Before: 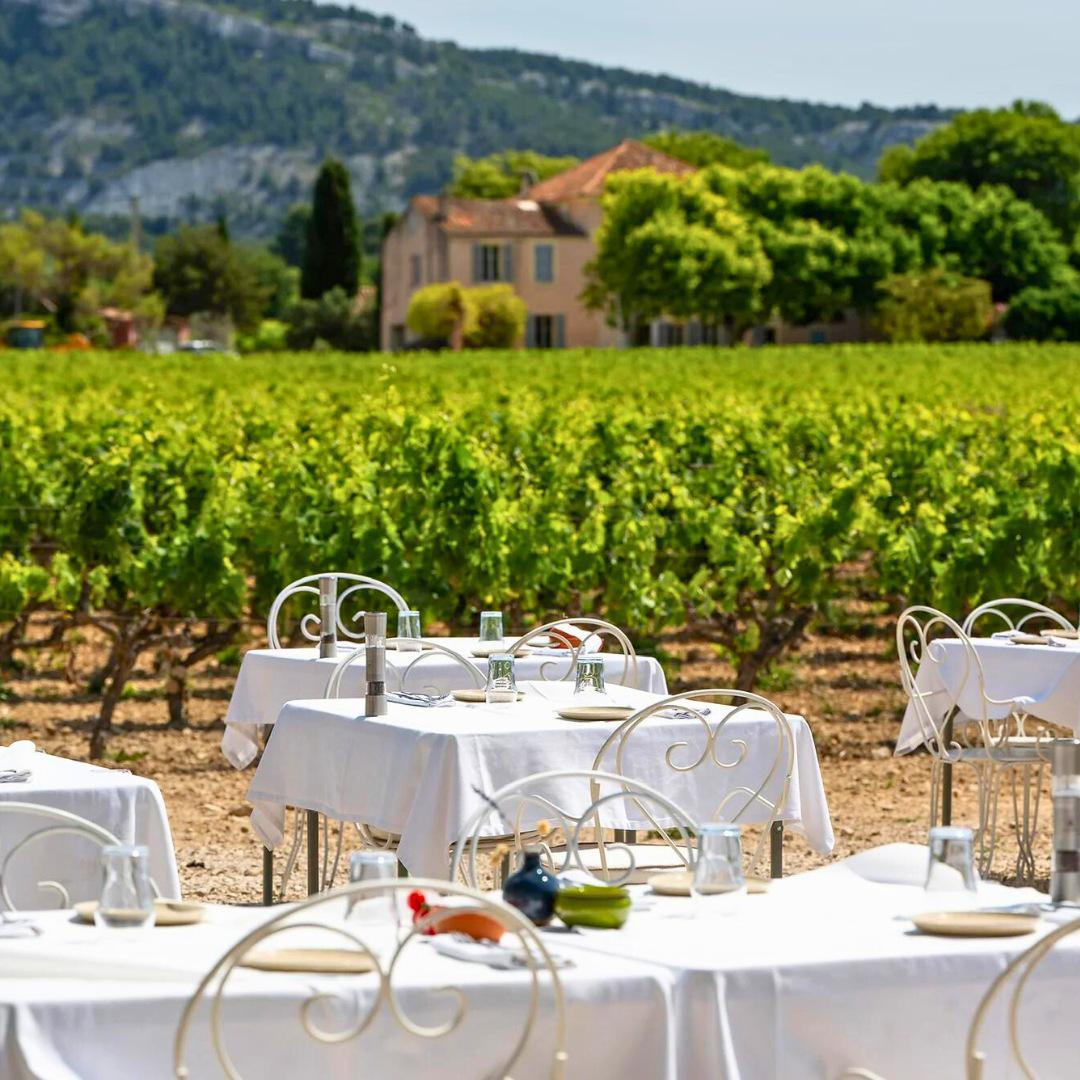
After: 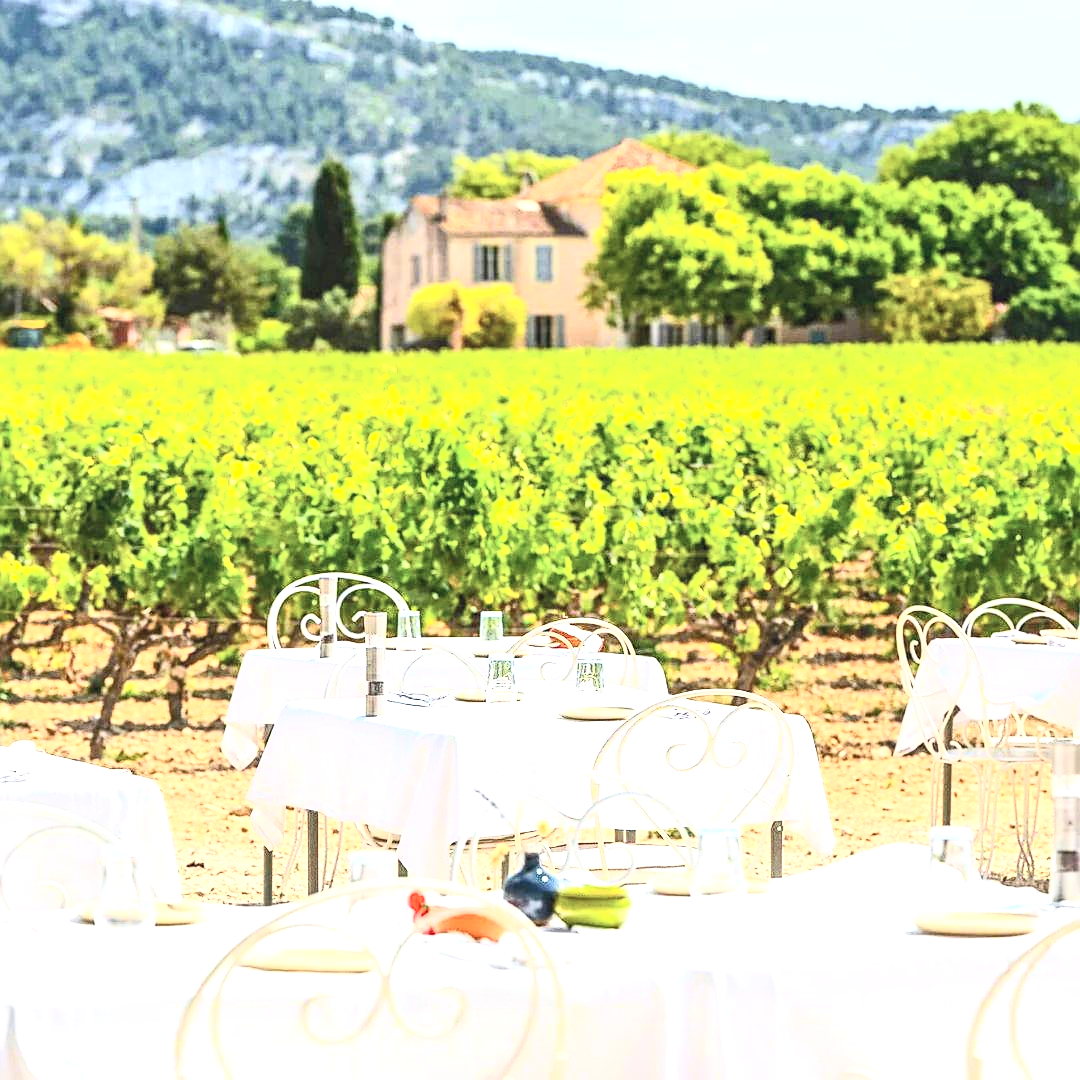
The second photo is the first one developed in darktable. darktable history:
local contrast: on, module defaults
exposure: black level correction -0.002, exposure 1.109 EV, compensate highlight preservation false
contrast brightness saturation: contrast 0.391, brightness 0.51
sharpen: on, module defaults
